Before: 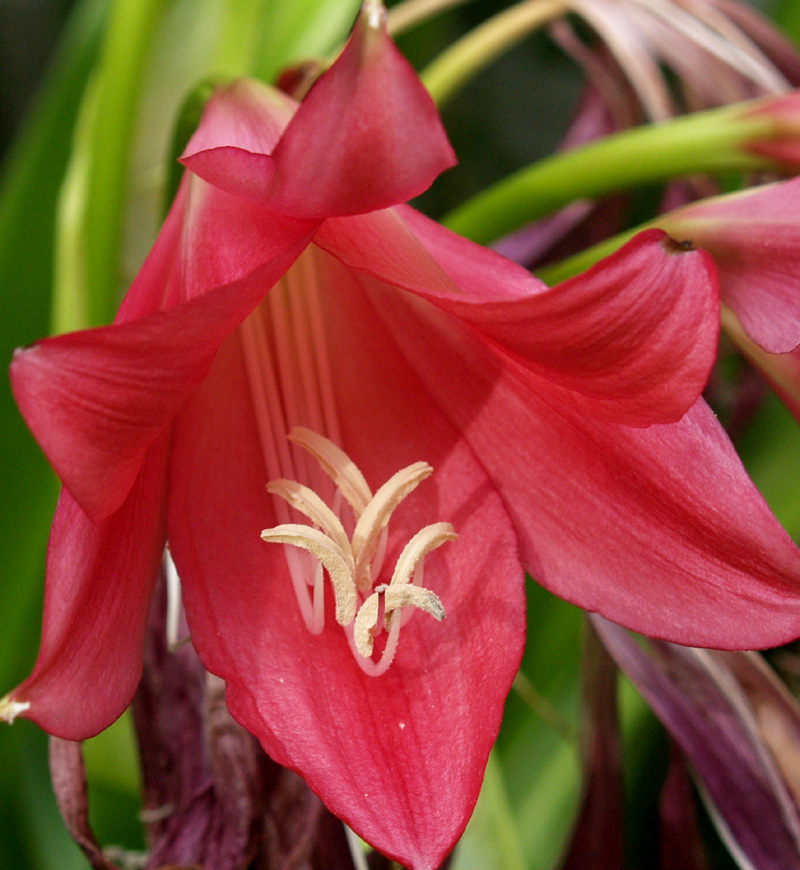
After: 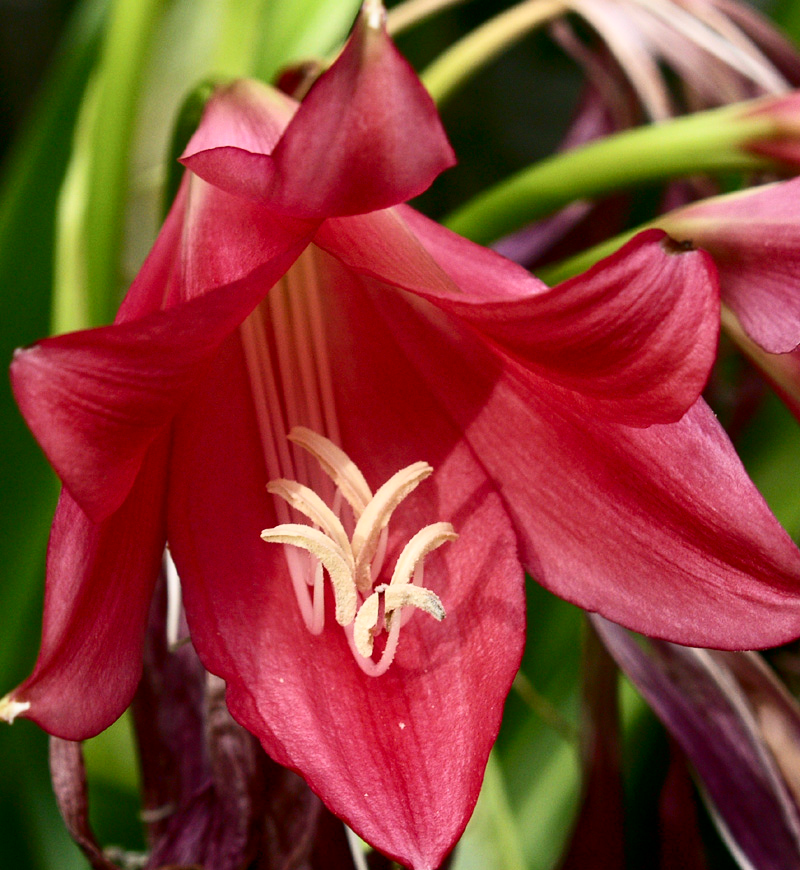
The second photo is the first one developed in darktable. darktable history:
tone equalizer: on, module defaults
contrast brightness saturation: contrast 0.278
